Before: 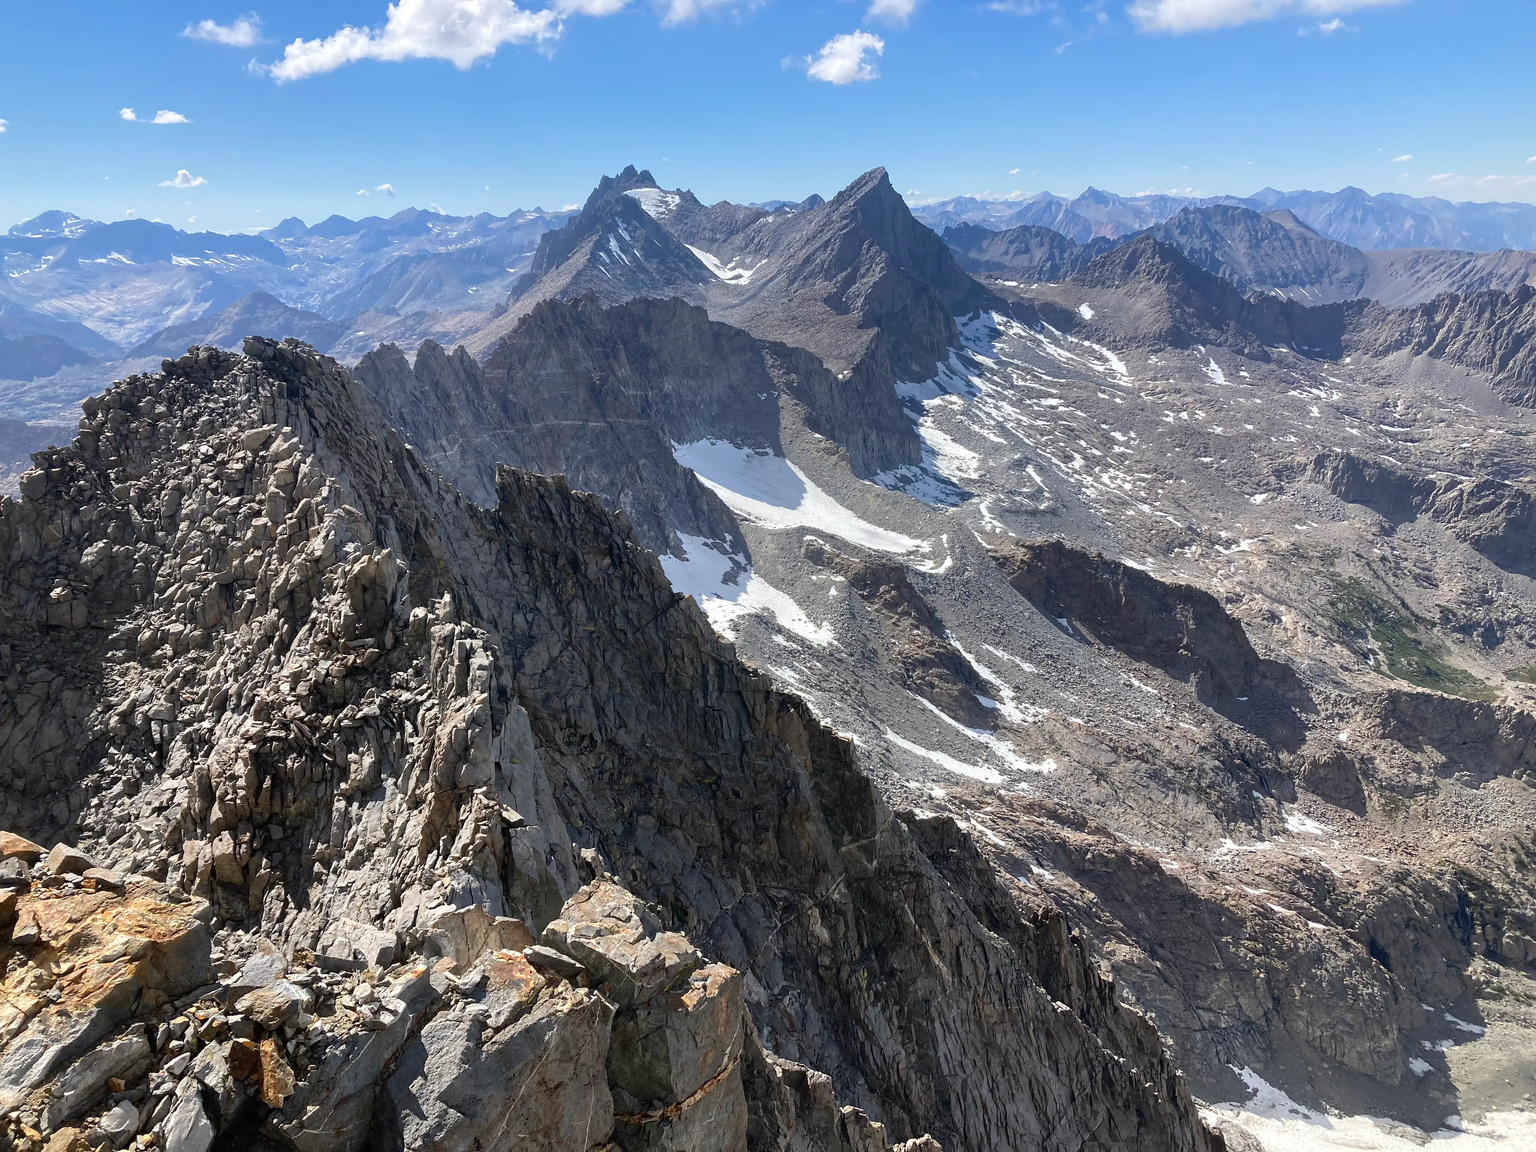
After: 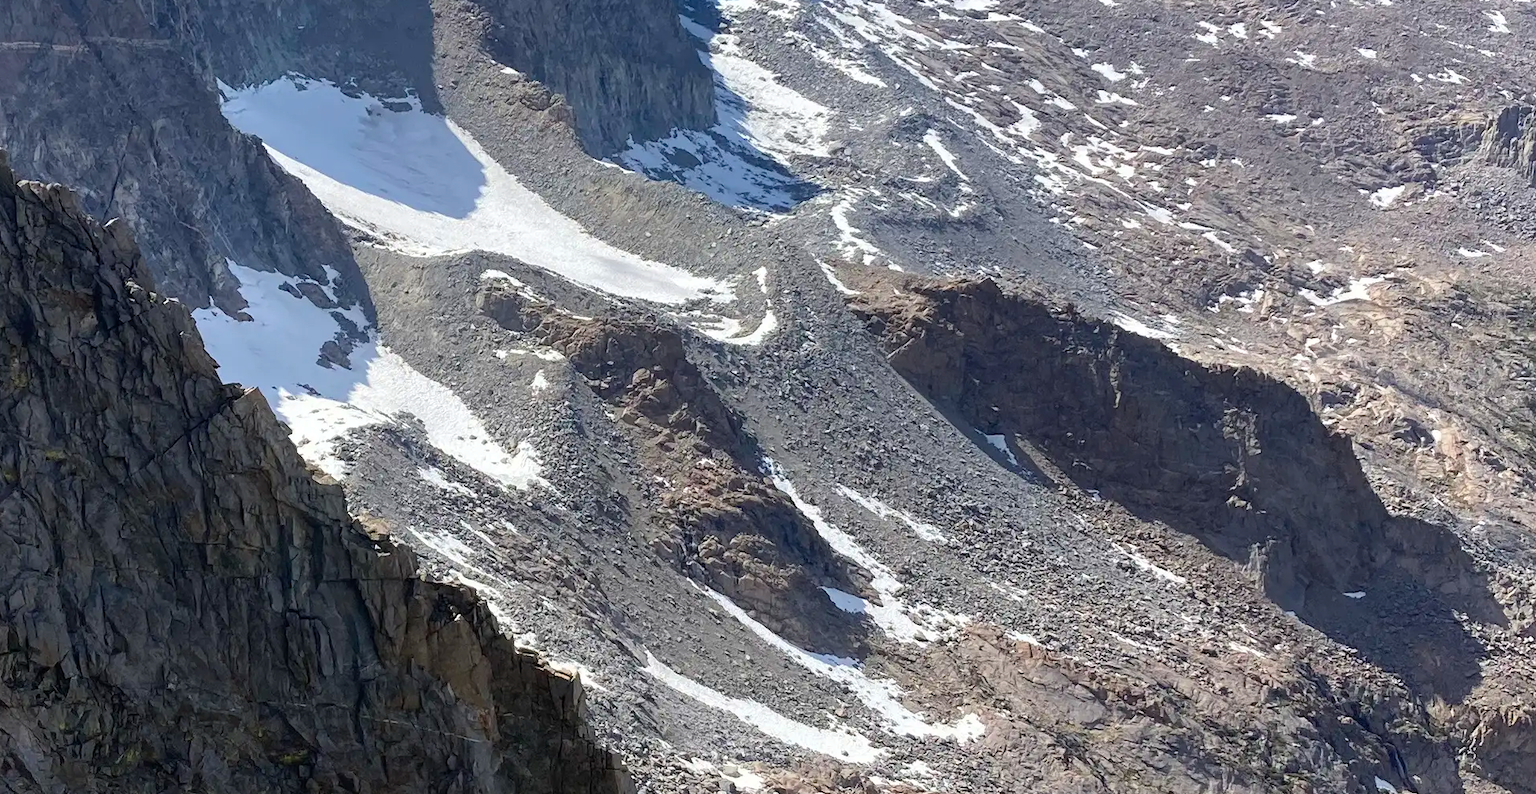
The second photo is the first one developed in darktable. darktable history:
crop: left 36.607%, top 34.735%, right 13.146%, bottom 30.611%
color balance rgb: perceptual saturation grading › global saturation 20%, global vibrance 20%
